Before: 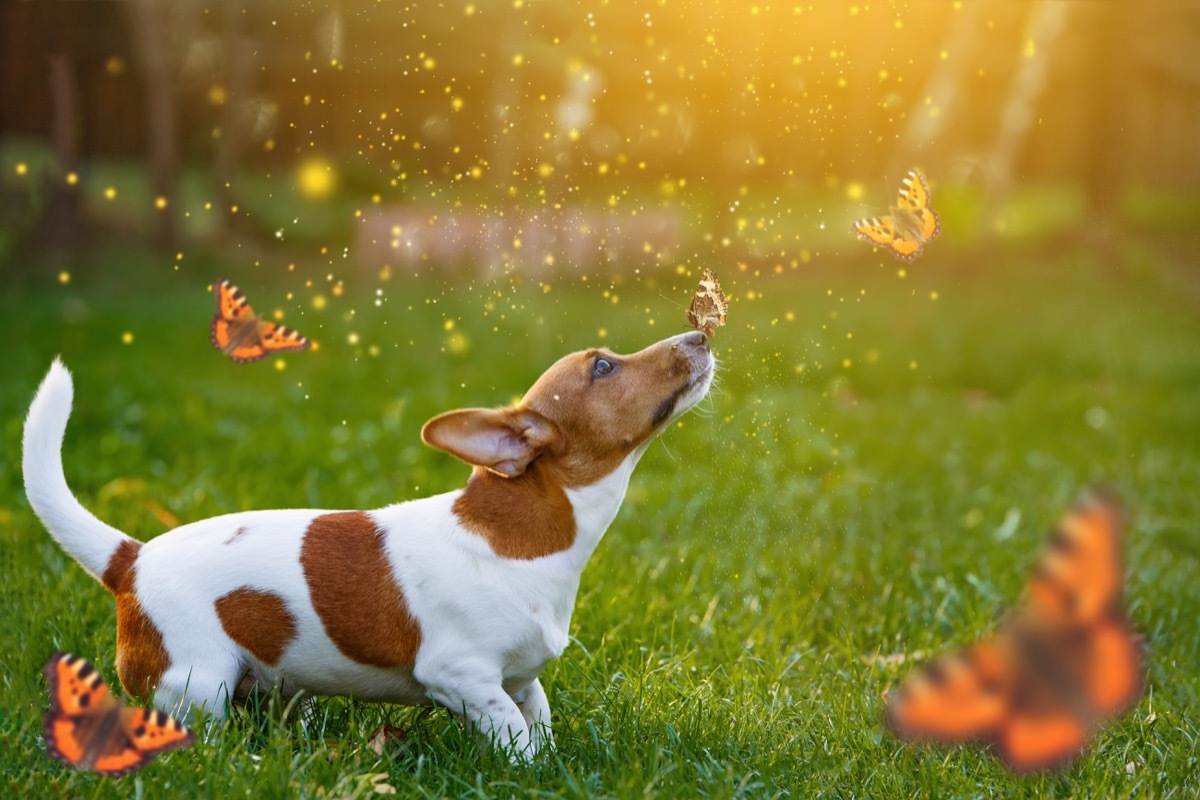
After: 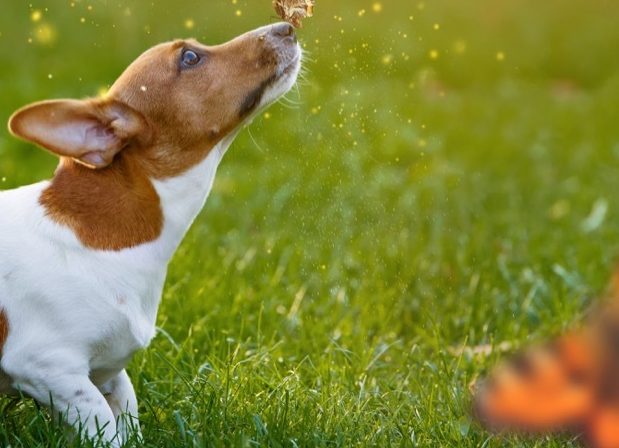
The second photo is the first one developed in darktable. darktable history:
crop: left 34.489%, top 38.661%, right 13.847%, bottom 5.303%
